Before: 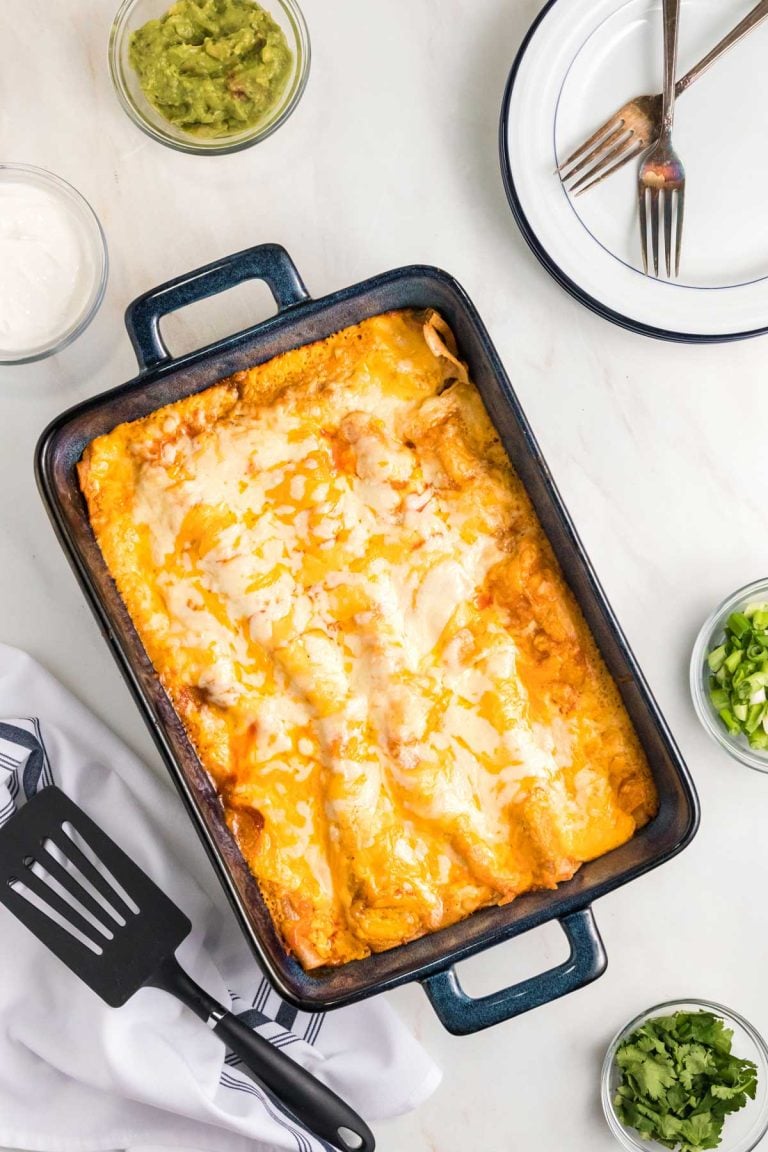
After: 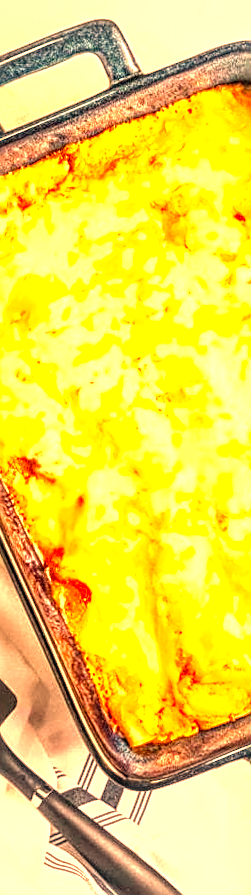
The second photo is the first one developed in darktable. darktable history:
white balance: red 1.467, blue 0.684
crop and rotate: left 21.77%, top 18.528%, right 44.676%, bottom 2.997%
sharpen: on, module defaults
rotate and perspective: rotation 0.226°, lens shift (vertical) -0.042, crop left 0.023, crop right 0.982, crop top 0.006, crop bottom 0.994
exposure: black level correction 0, exposure 1.2 EV, compensate exposure bias true, compensate highlight preservation false
color balance: output saturation 110%
local contrast: highlights 0%, shadows 0%, detail 182%
